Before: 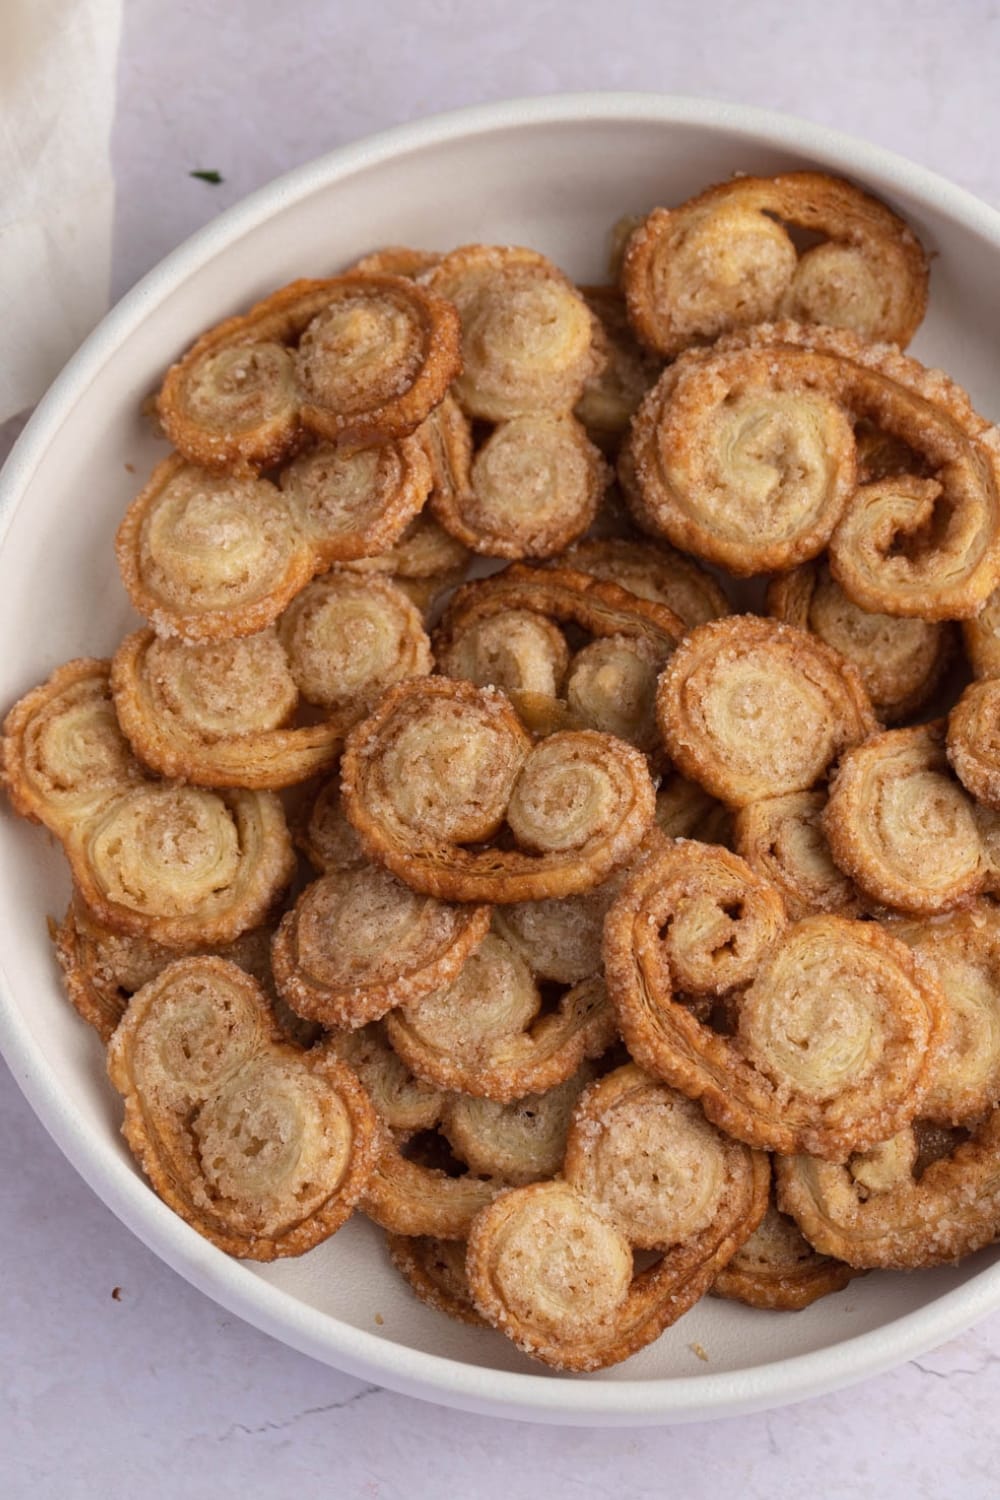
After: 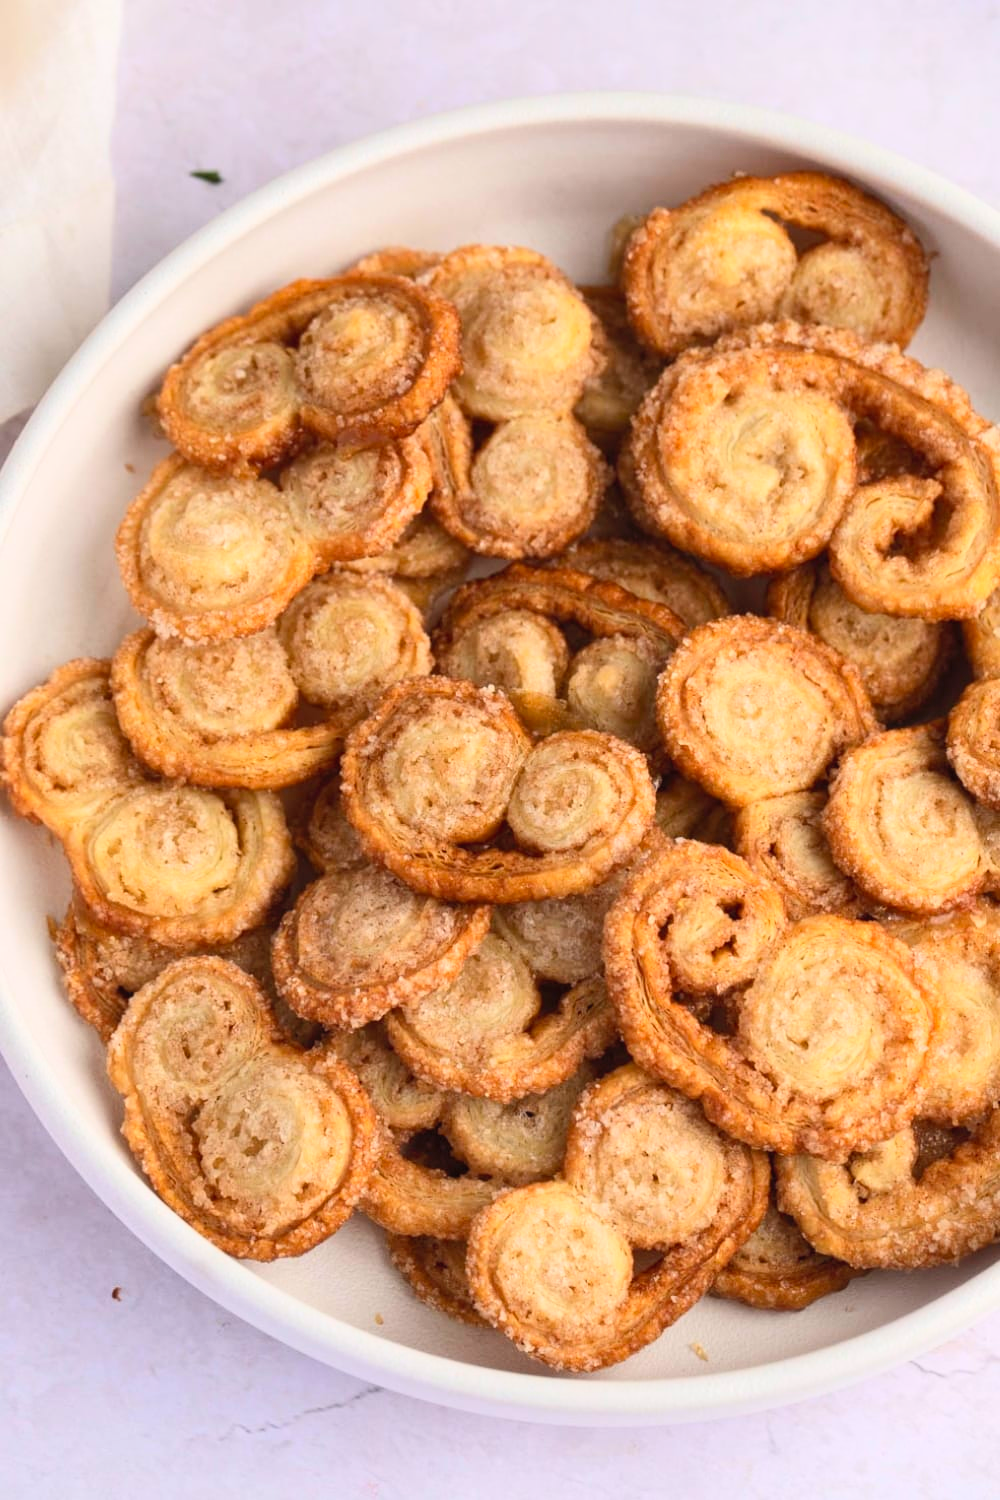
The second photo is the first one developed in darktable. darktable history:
contrast brightness saturation: contrast 0.242, brightness 0.258, saturation 0.376
